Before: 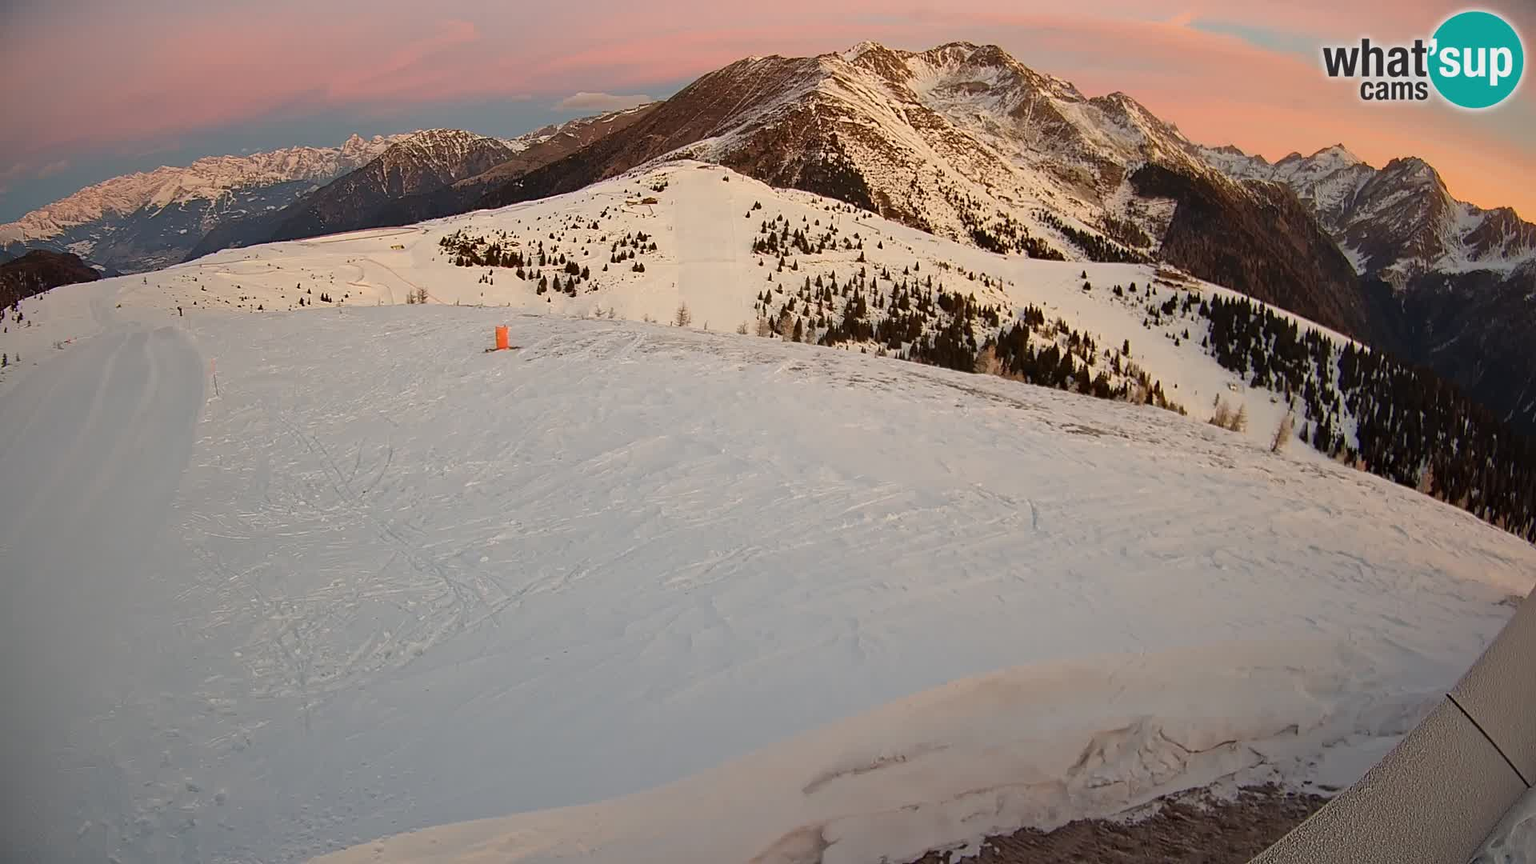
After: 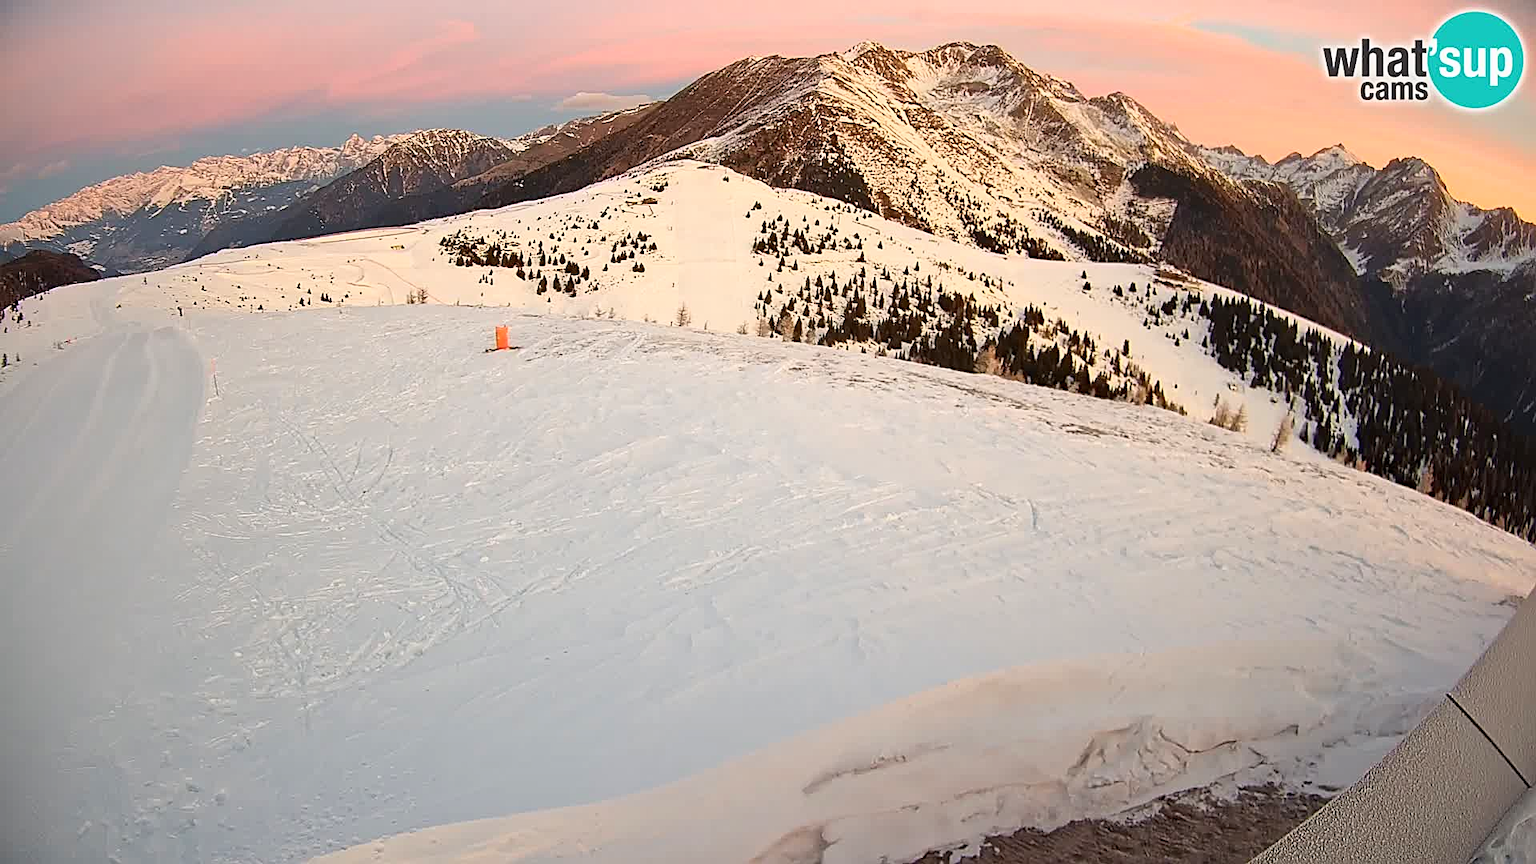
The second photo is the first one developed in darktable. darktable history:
base curve: curves: ch0 [(0, 0) (0.557, 0.834) (1, 1)]
sharpen: on, module defaults
